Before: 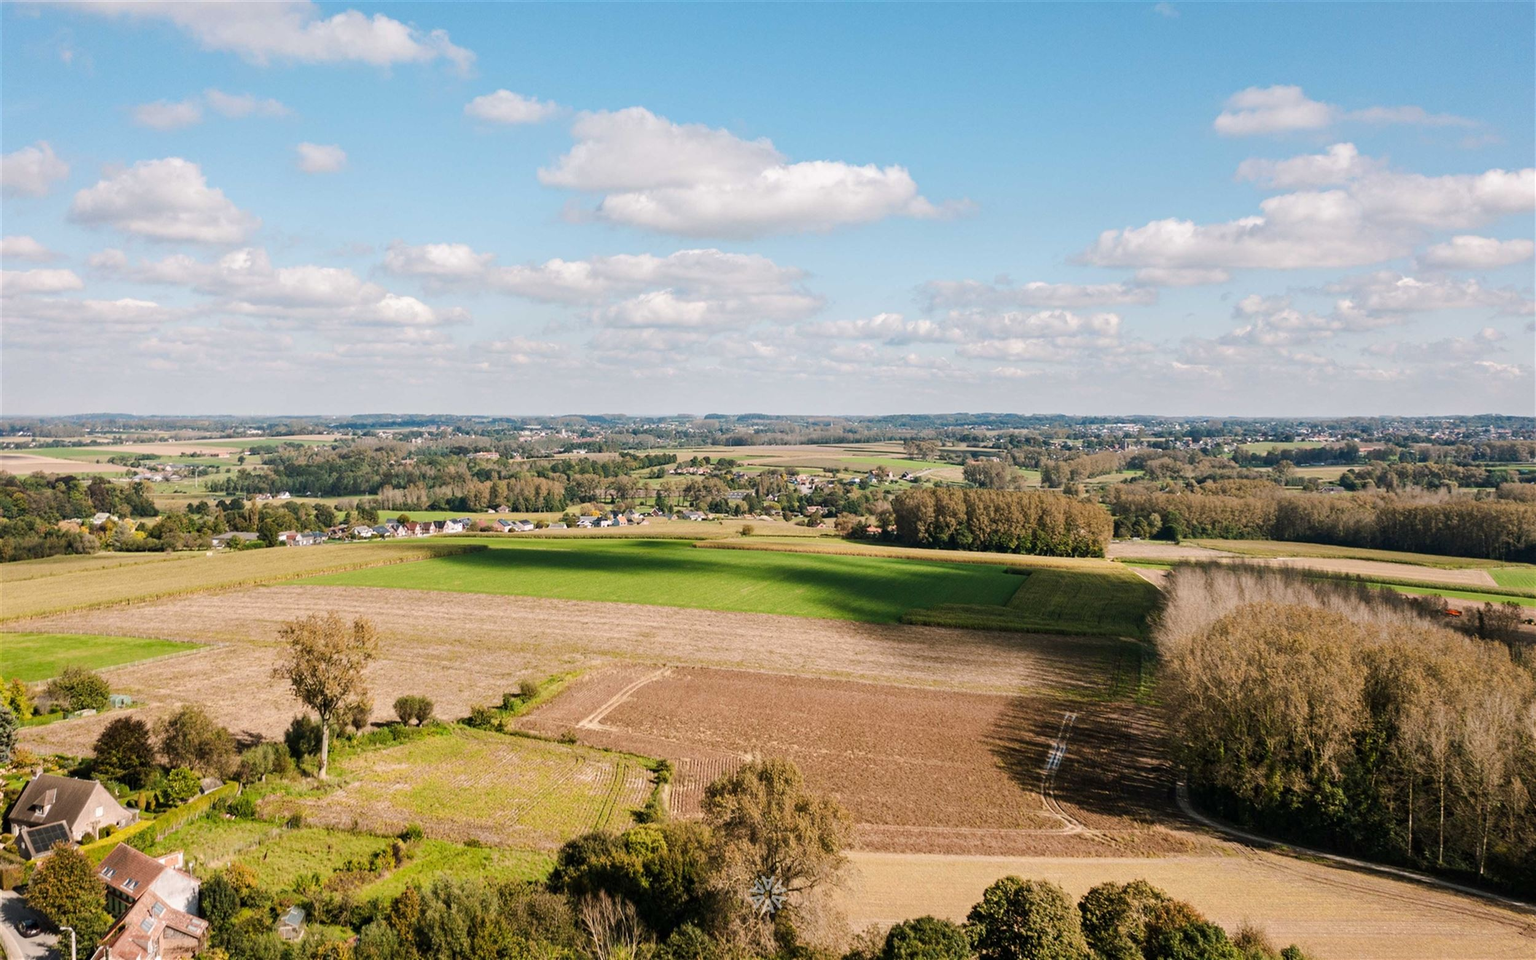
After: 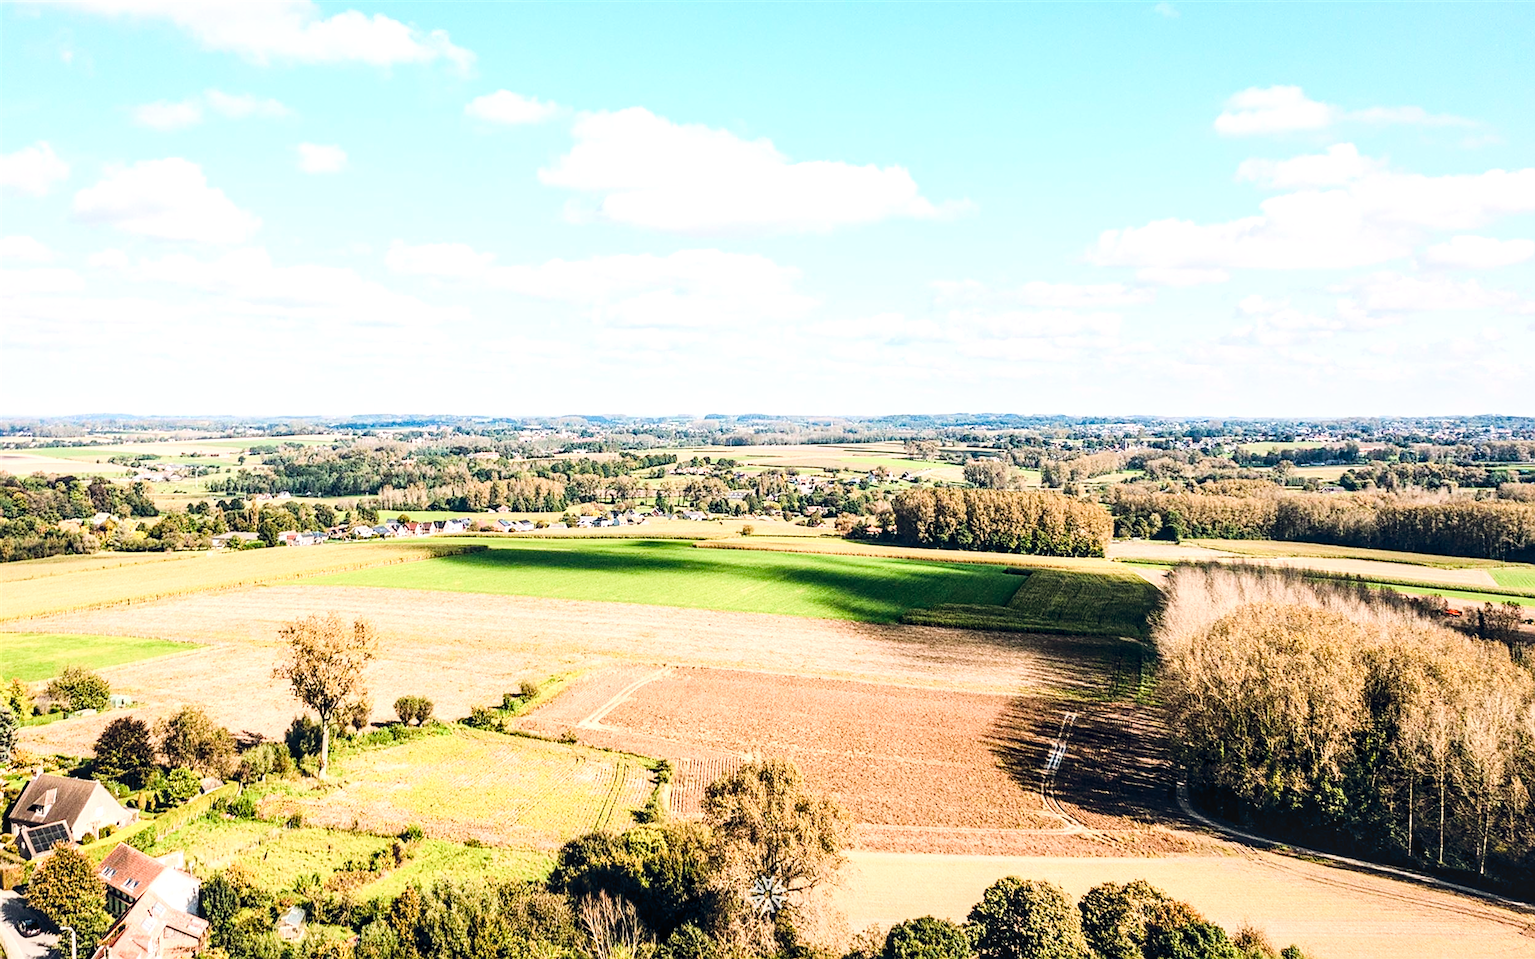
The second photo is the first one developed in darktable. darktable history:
local contrast: detail 130%
color balance rgb: global offset › chroma 0.1%, global offset › hue 250.96°, perceptual saturation grading › global saturation 20%, perceptual saturation grading › highlights -49.656%, perceptual saturation grading › shadows 24.997%, perceptual brilliance grading › highlights 6.762%, perceptual brilliance grading › mid-tones 16.663%, perceptual brilliance grading › shadows -5.284%
base curve: curves: ch0 [(0, 0) (0.028, 0.03) (0.121, 0.232) (0.46, 0.748) (0.859, 0.968) (1, 1)]
sharpen: on, module defaults
tone equalizer: -8 EV -0.429 EV, -7 EV -0.365 EV, -6 EV -0.349 EV, -5 EV -0.24 EV, -3 EV 0.239 EV, -2 EV 0.331 EV, -1 EV 0.408 EV, +0 EV 0.424 EV
